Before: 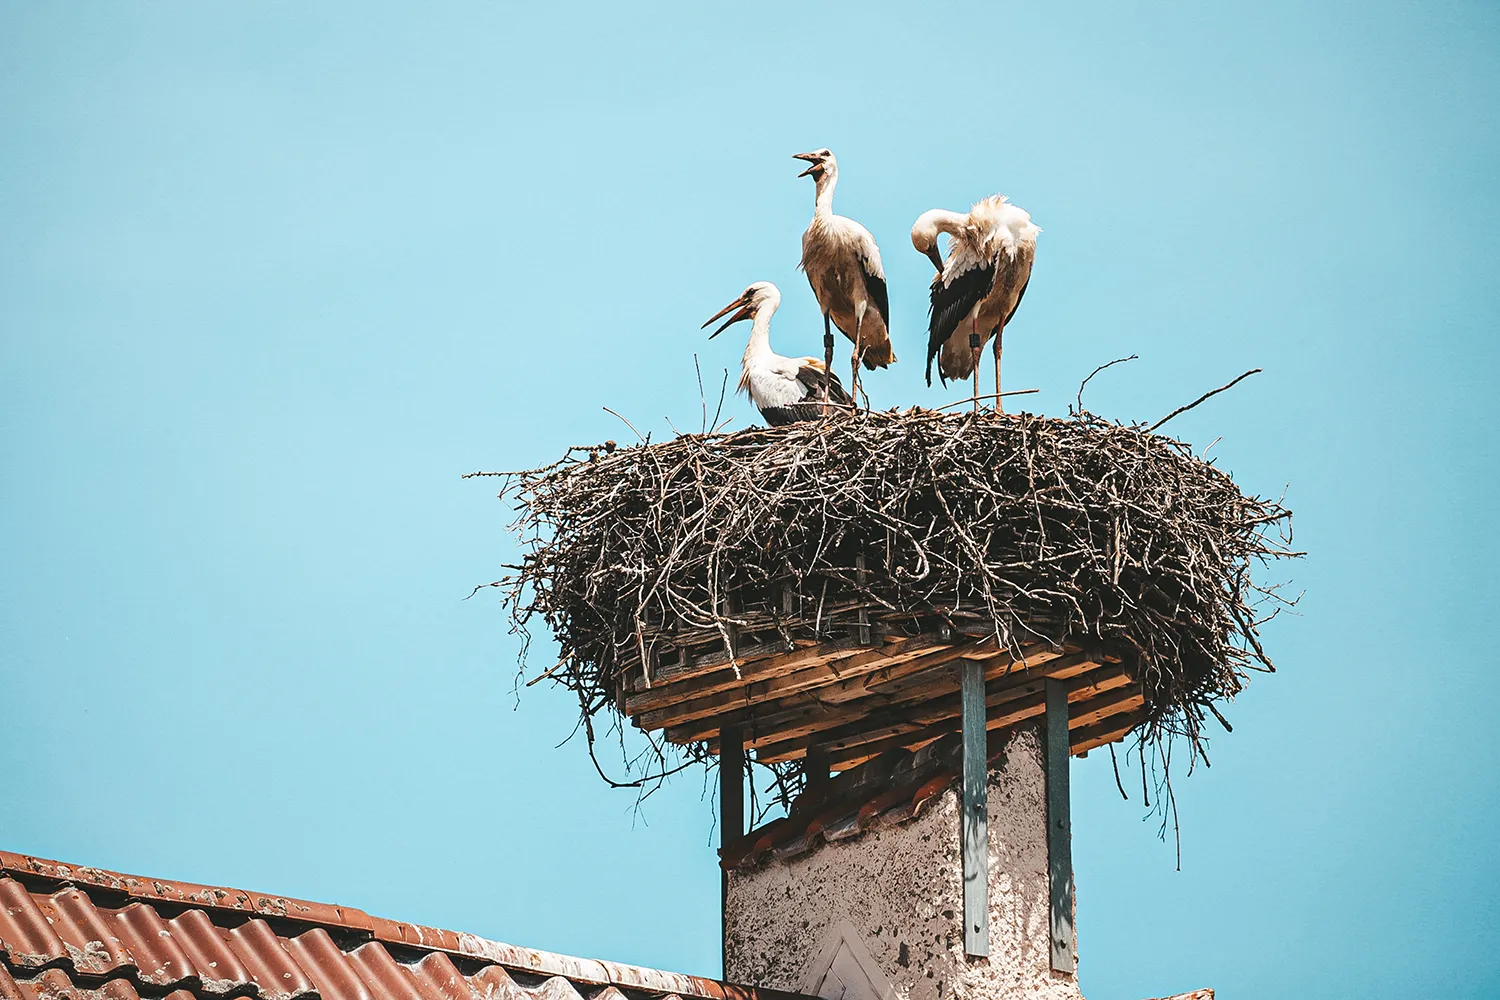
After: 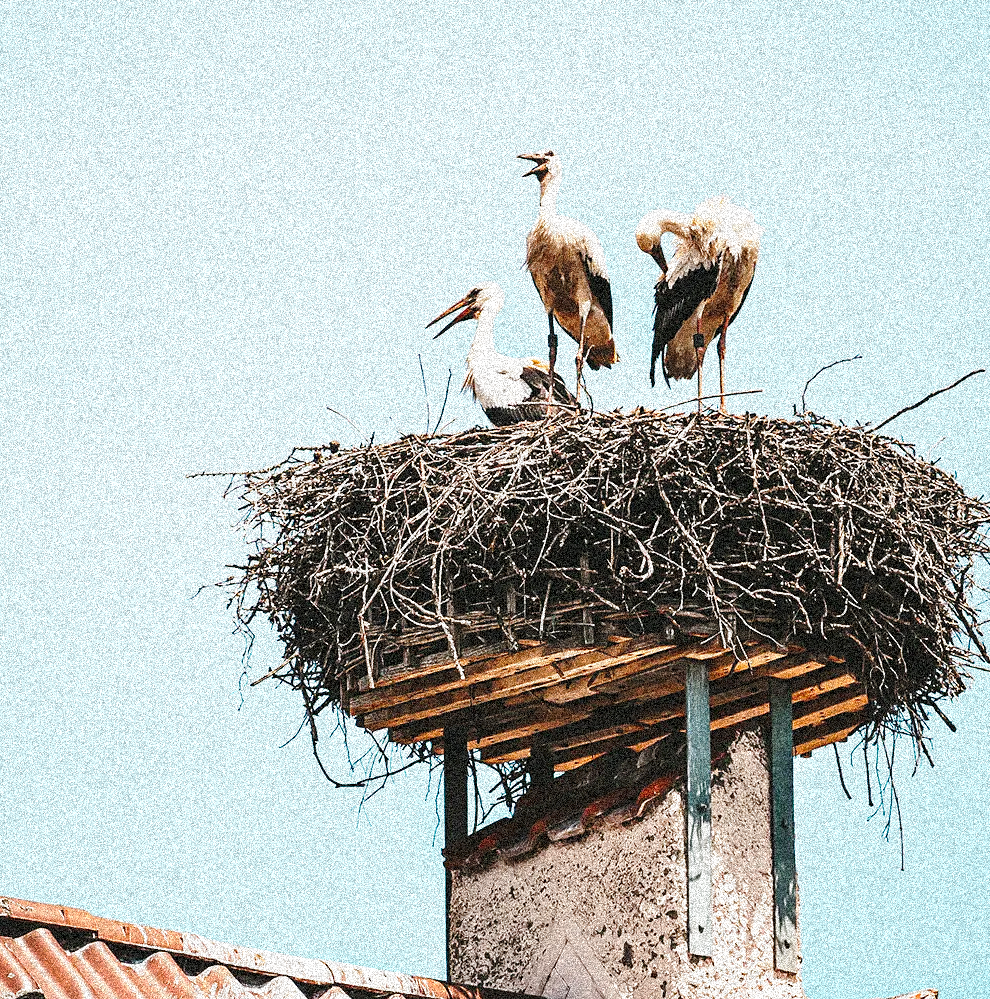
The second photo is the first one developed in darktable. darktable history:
grain: coarseness 3.75 ISO, strength 100%, mid-tones bias 0%
levels: mode automatic, gray 50.8%
base curve: curves: ch0 [(0, 0) (0.028, 0.03) (0.121, 0.232) (0.46, 0.748) (0.859, 0.968) (1, 1)], preserve colors none
crop and rotate: left 18.442%, right 15.508%
